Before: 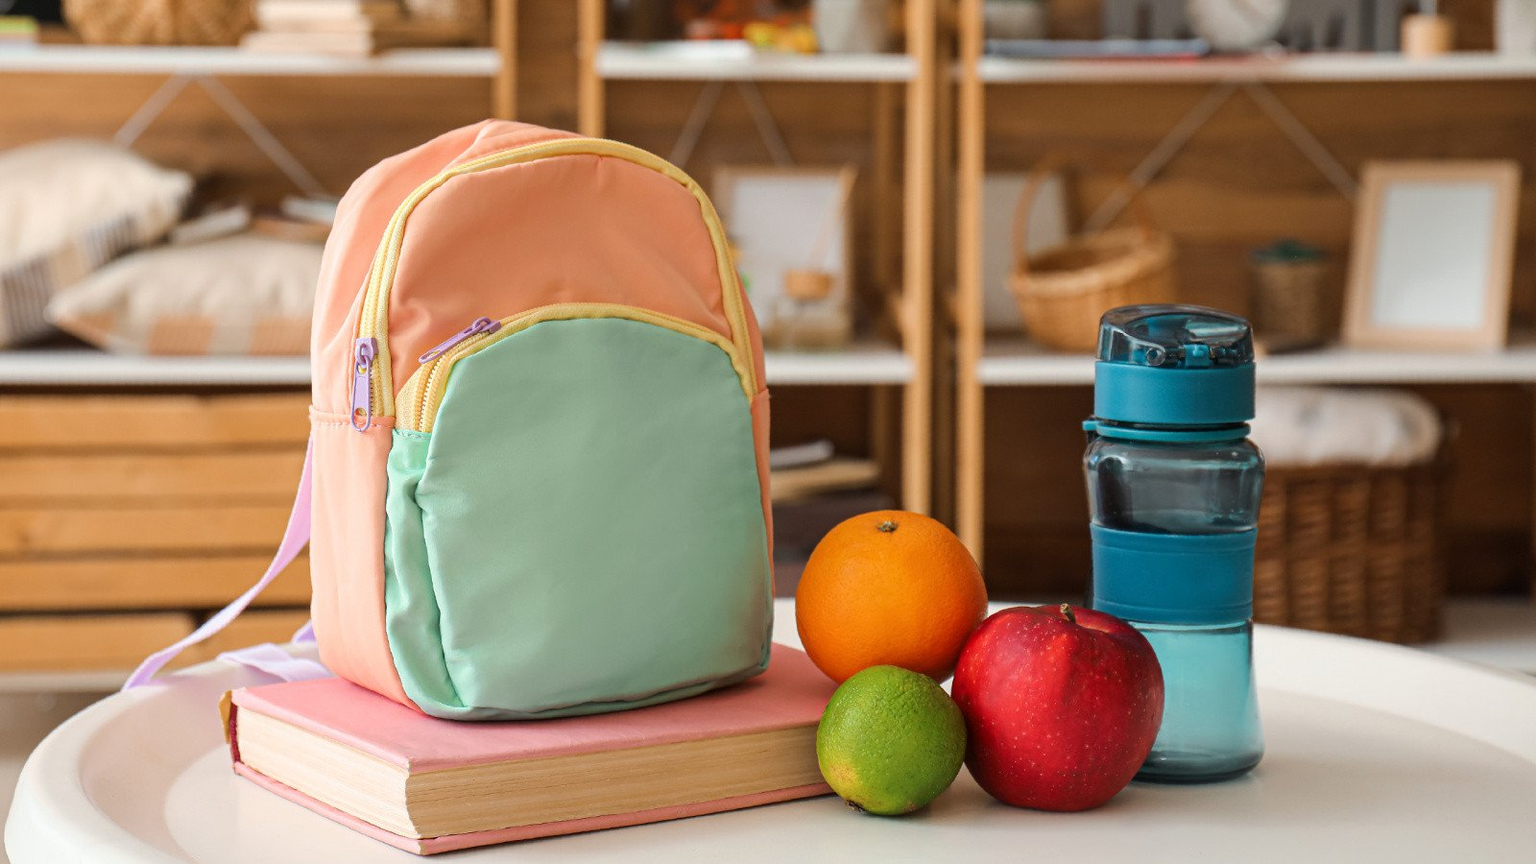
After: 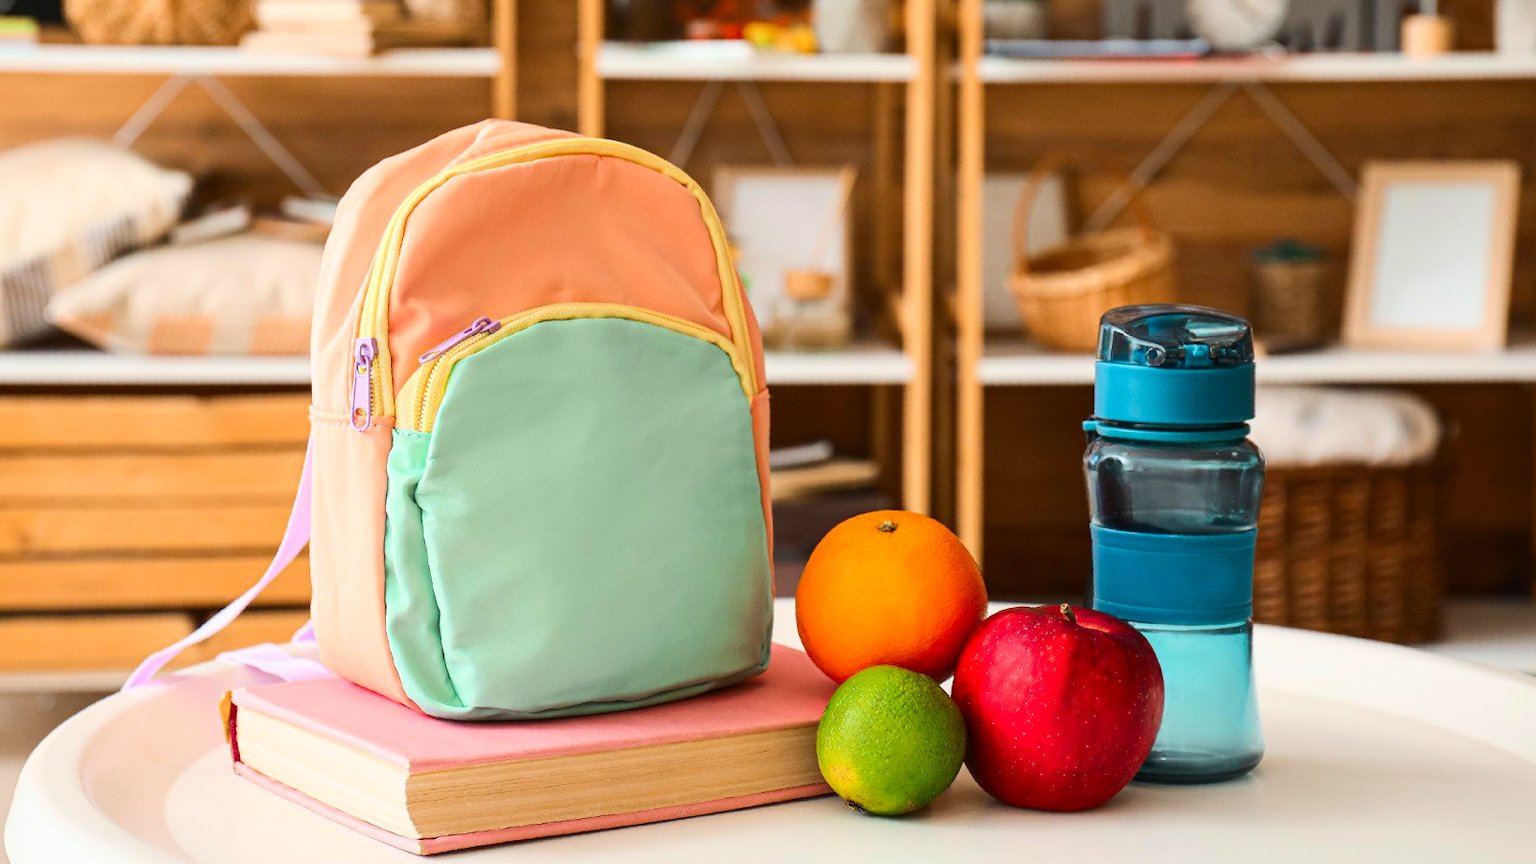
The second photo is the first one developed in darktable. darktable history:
contrast brightness saturation: contrast 0.234, brightness 0.1, saturation 0.294
